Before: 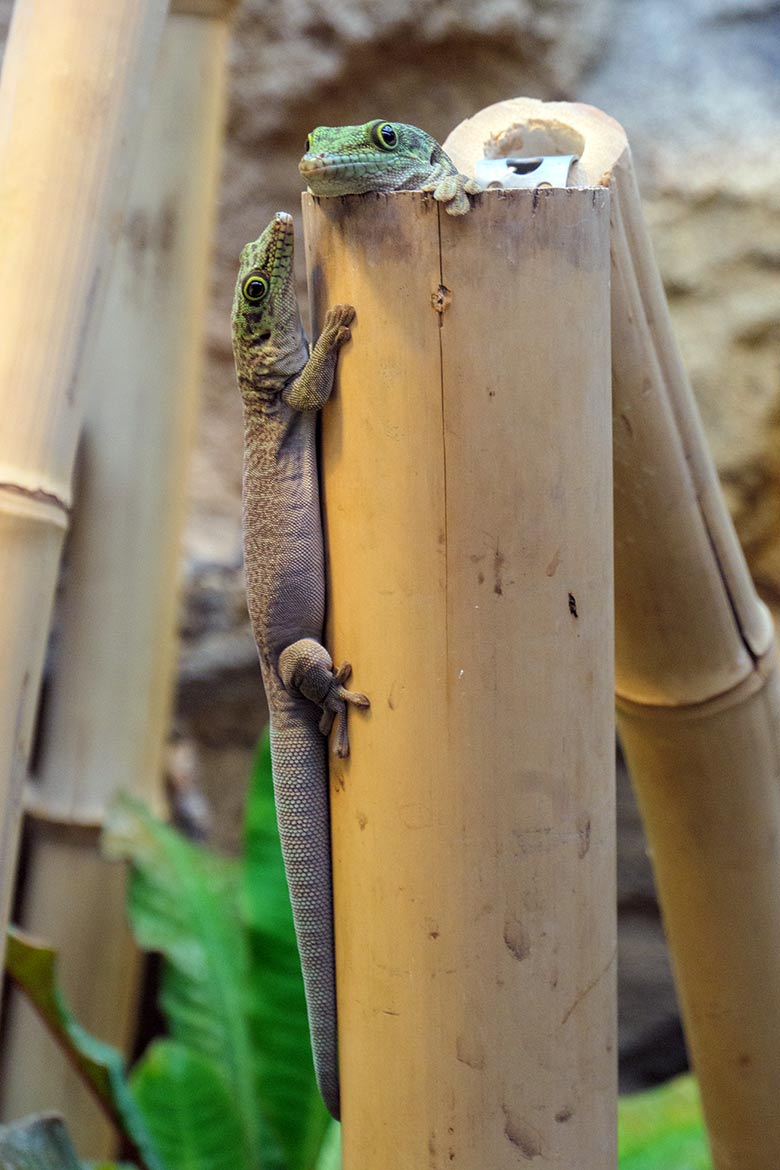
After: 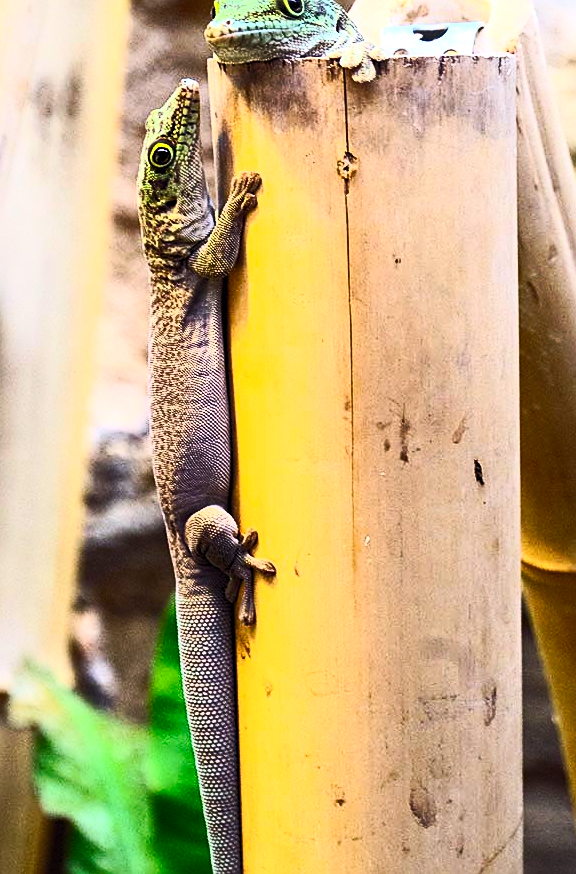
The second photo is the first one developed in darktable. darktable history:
sharpen: on, module defaults
crop and rotate: left 12.141%, top 11.415%, right 13.933%, bottom 13.852%
color balance rgb: power › chroma 0.282%, power › hue 24.5°, highlights gain › chroma 1.521%, highlights gain › hue 311.93°, perceptual saturation grading › global saturation 19.767%, perceptual brilliance grading › highlights 10.638%, perceptual brilliance grading › shadows -10.844%, global vibrance 20%
exposure: compensate exposure bias true, compensate highlight preservation false
tone curve: curves: ch0 [(0, 0) (0.003, 0.003) (0.011, 0.011) (0.025, 0.024) (0.044, 0.043) (0.069, 0.068) (0.1, 0.097) (0.136, 0.132) (0.177, 0.173) (0.224, 0.219) (0.277, 0.27) (0.335, 0.327) (0.399, 0.389) (0.468, 0.457) (0.543, 0.549) (0.623, 0.628) (0.709, 0.713) (0.801, 0.803) (0.898, 0.899) (1, 1)], preserve colors none
contrast brightness saturation: contrast 0.604, brightness 0.331, saturation 0.148
